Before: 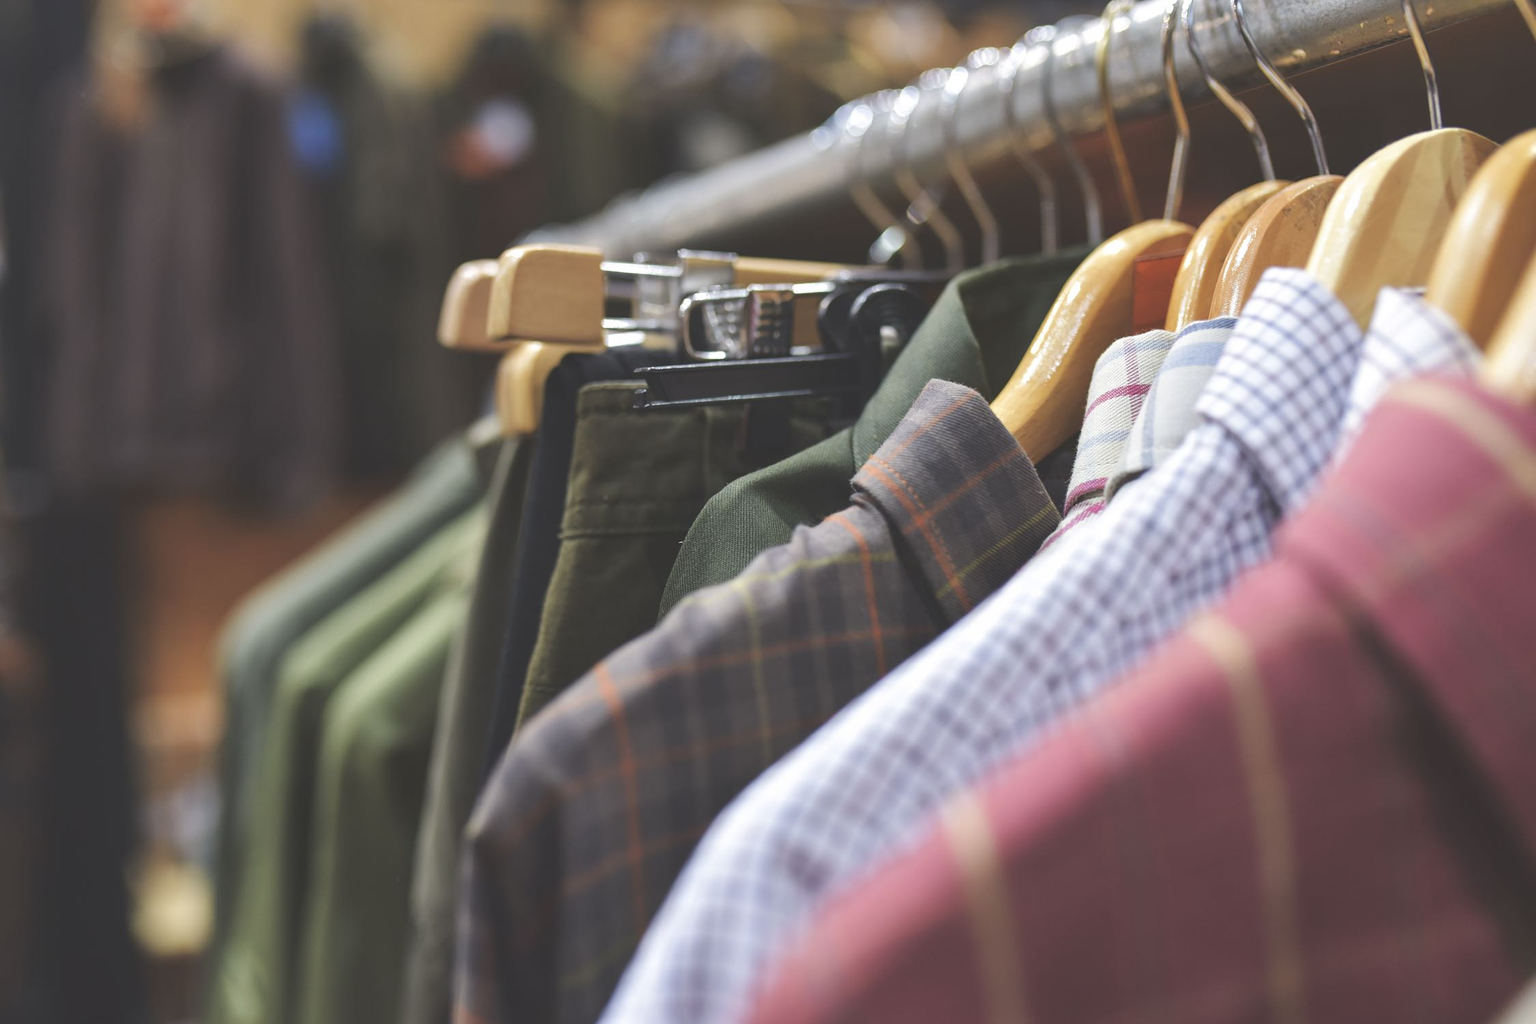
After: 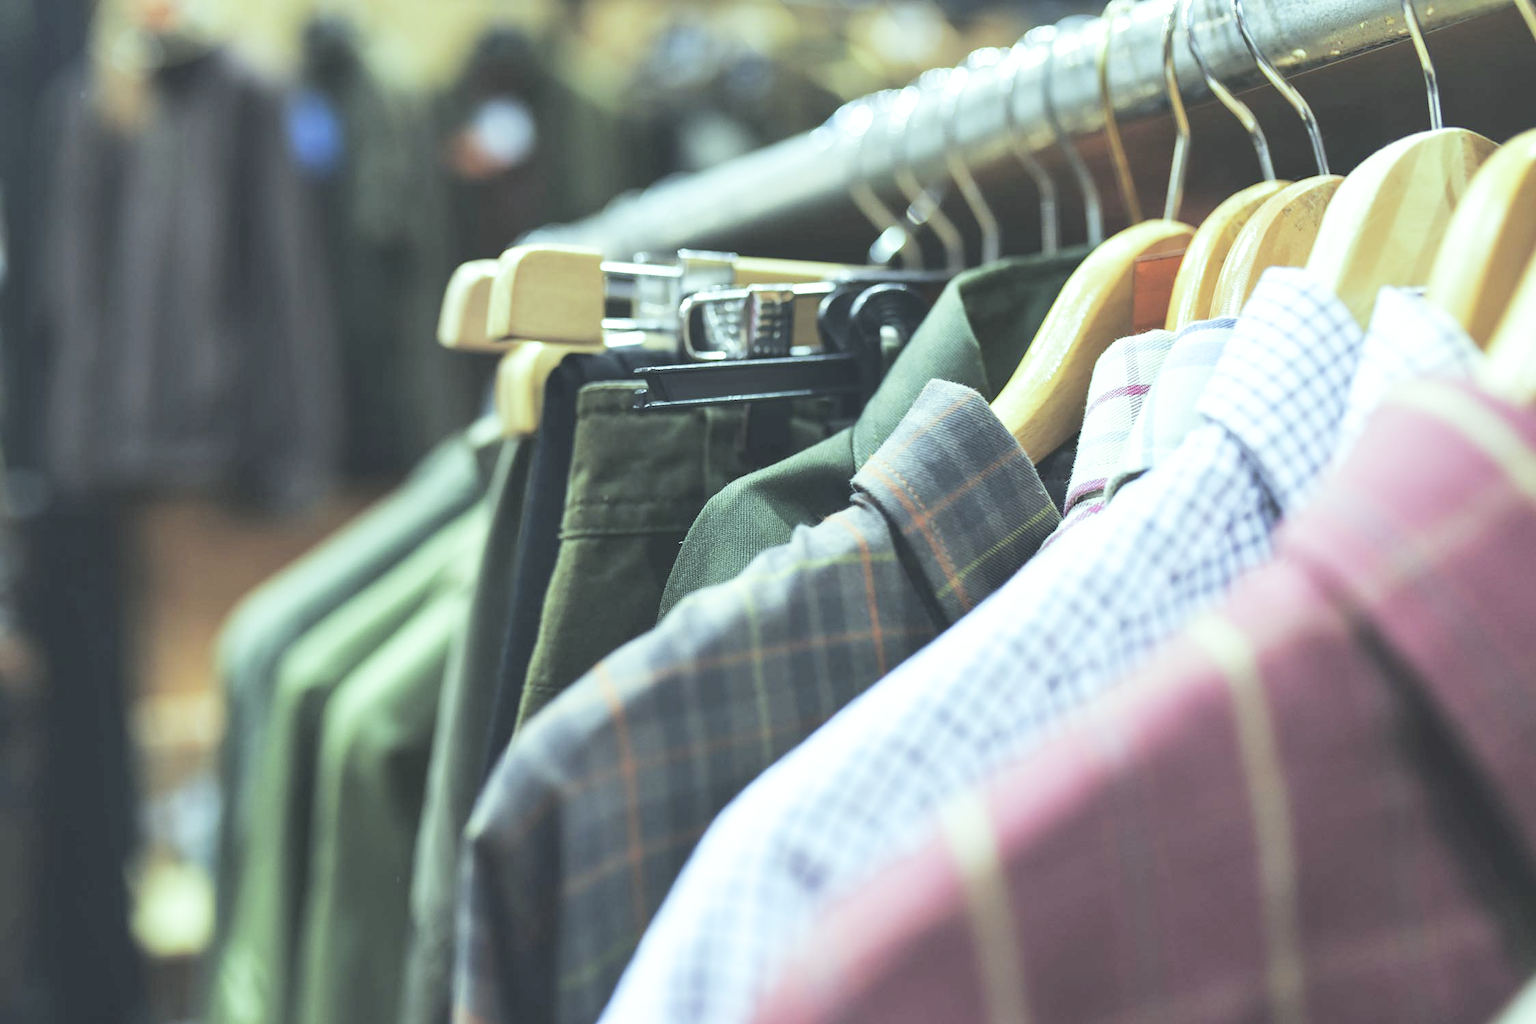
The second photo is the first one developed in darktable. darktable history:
exposure: exposure 0.921 EV, compensate highlight preservation false
filmic rgb: black relative exposure -5 EV, white relative exposure 3.5 EV, hardness 3.19, contrast 1.3, highlights saturation mix -50%
color balance: mode lift, gamma, gain (sRGB), lift [0.997, 0.979, 1.021, 1.011], gamma [1, 1.084, 0.916, 0.998], gain [1, 0.87, 1.13, 1.101], contrast 4.55%, contrast fulcrum 38.24%, output saturation 104.09%
